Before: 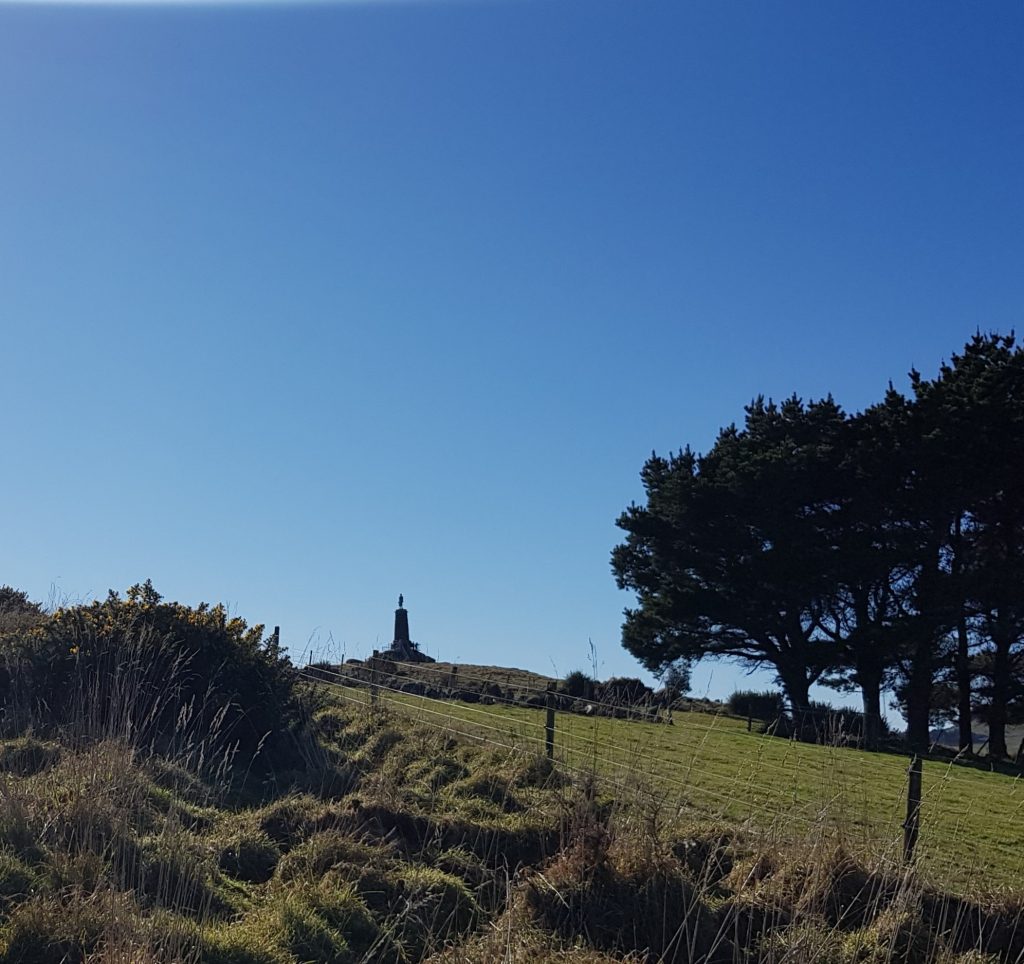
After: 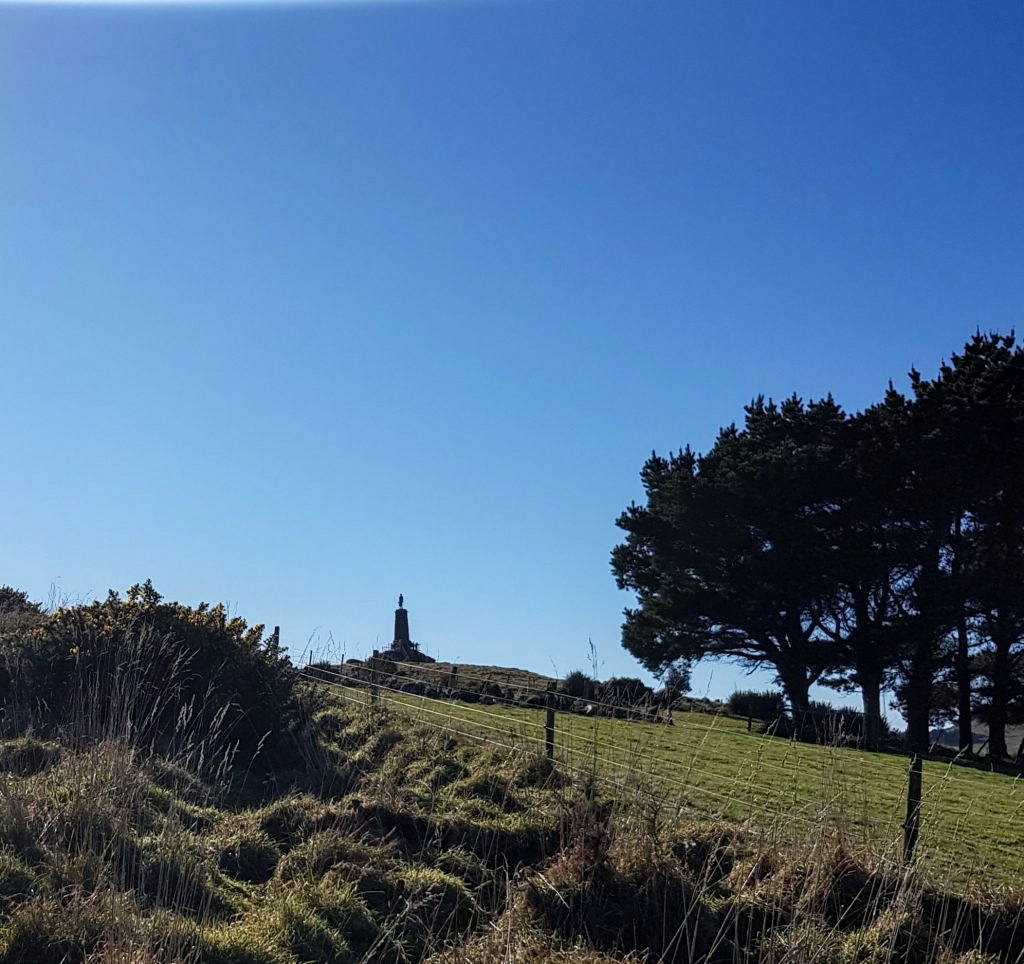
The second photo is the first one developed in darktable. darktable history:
tone equalizer: -8 EV -0.413 EV, -7 EV -0.417 EV, -6 EV -0.359 EV, -5 EV -0.221 EV, -3 EV 0.239 EV, -2 EV 0.348 EV, -1 EV 0.372 EV, +0 EV 0.401 EV, edges refinement/feathering 500, mask exposure compensation -1.57 EV, preserve details no
local contrast: on, module defaults
